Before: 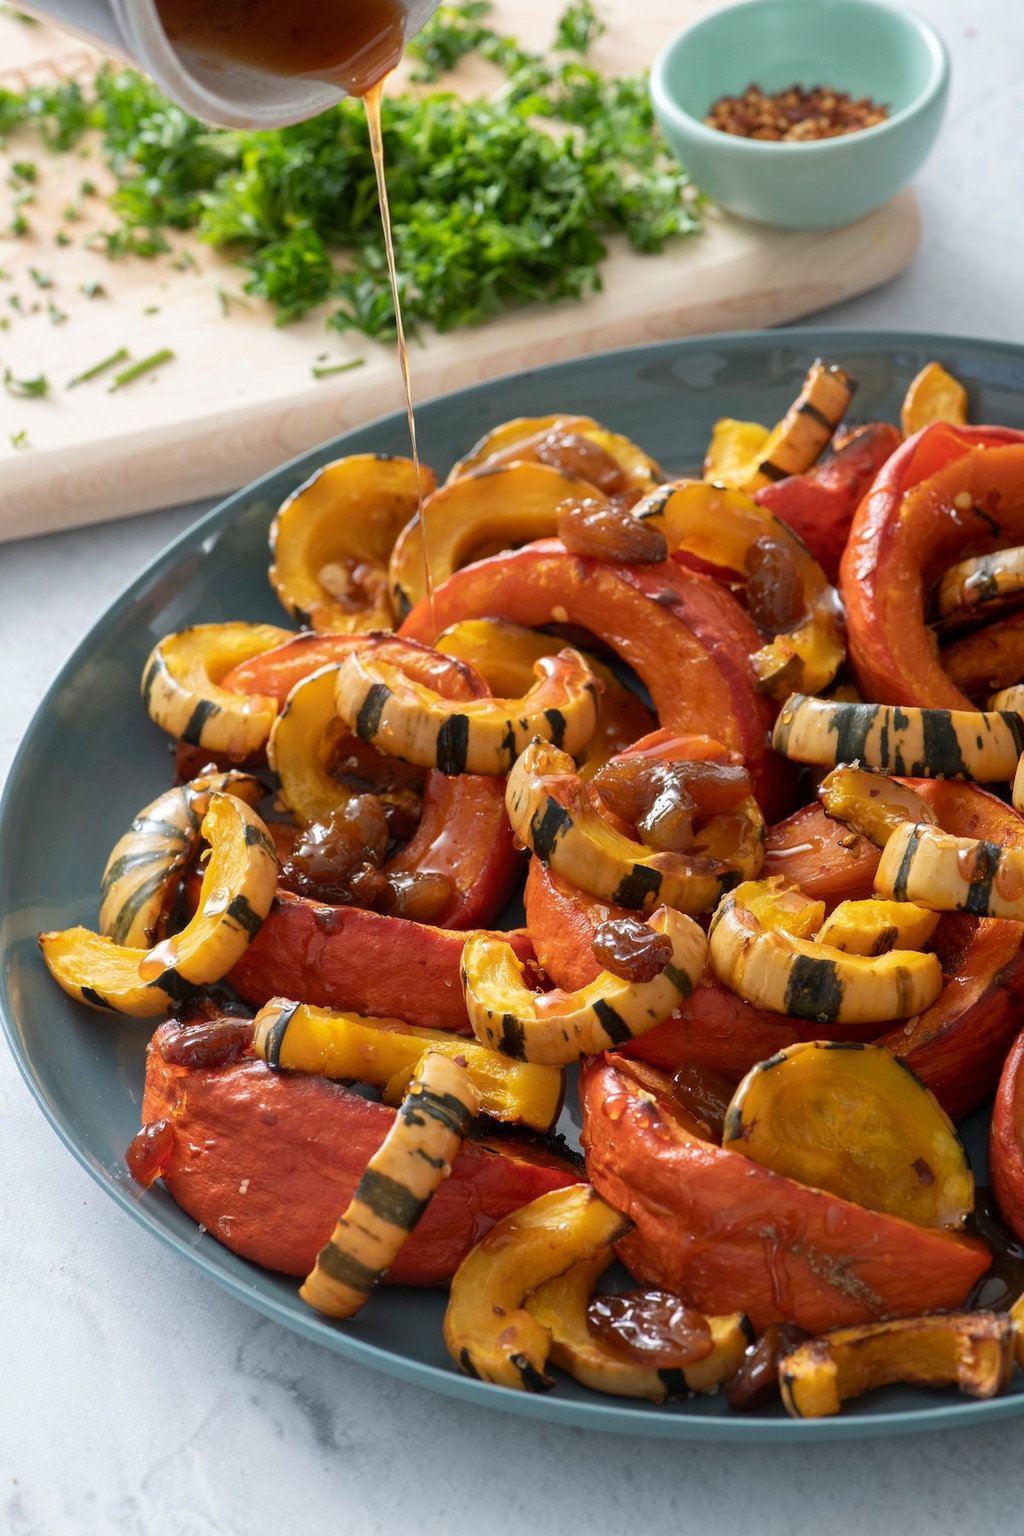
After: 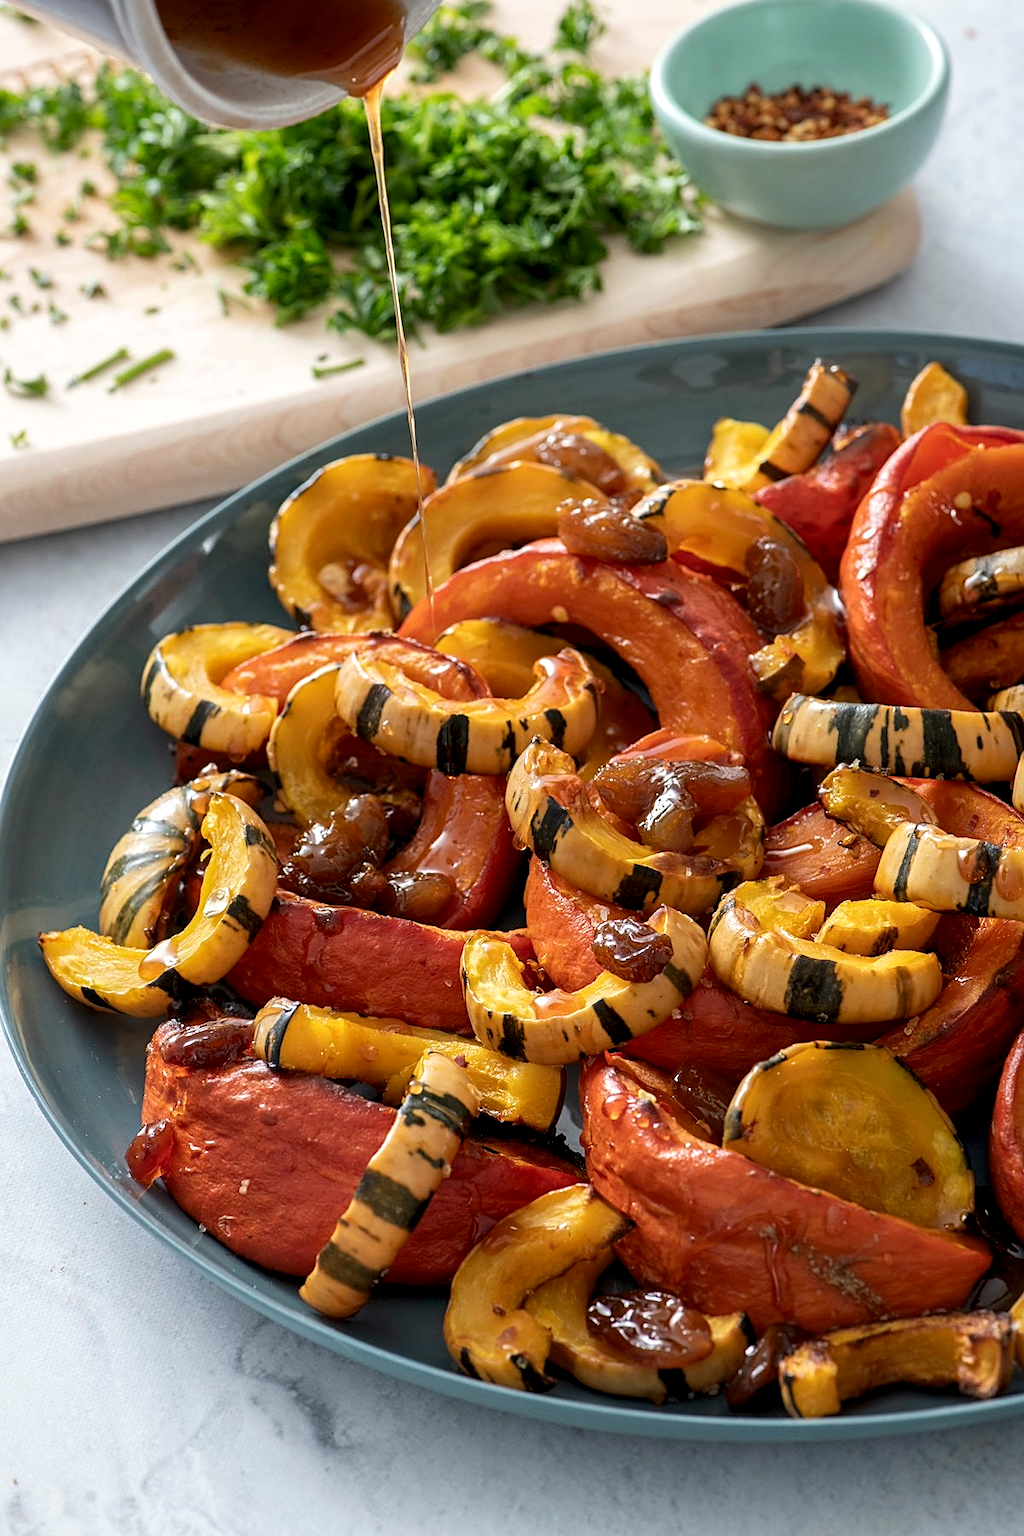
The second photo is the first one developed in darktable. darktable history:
sharpen: on, module defaults
local contrast: highlights 25%, shadows 76%, midtone range 0.745
